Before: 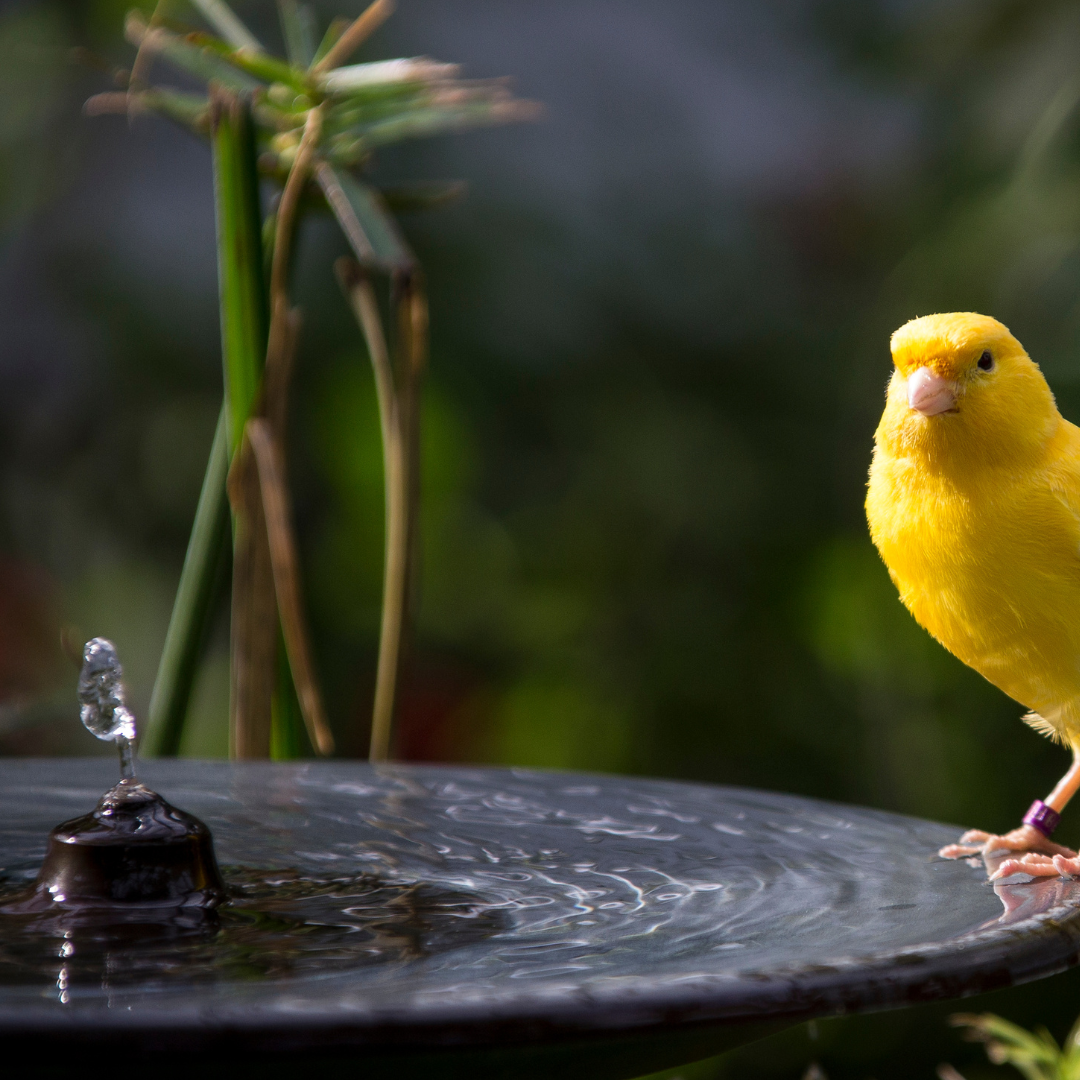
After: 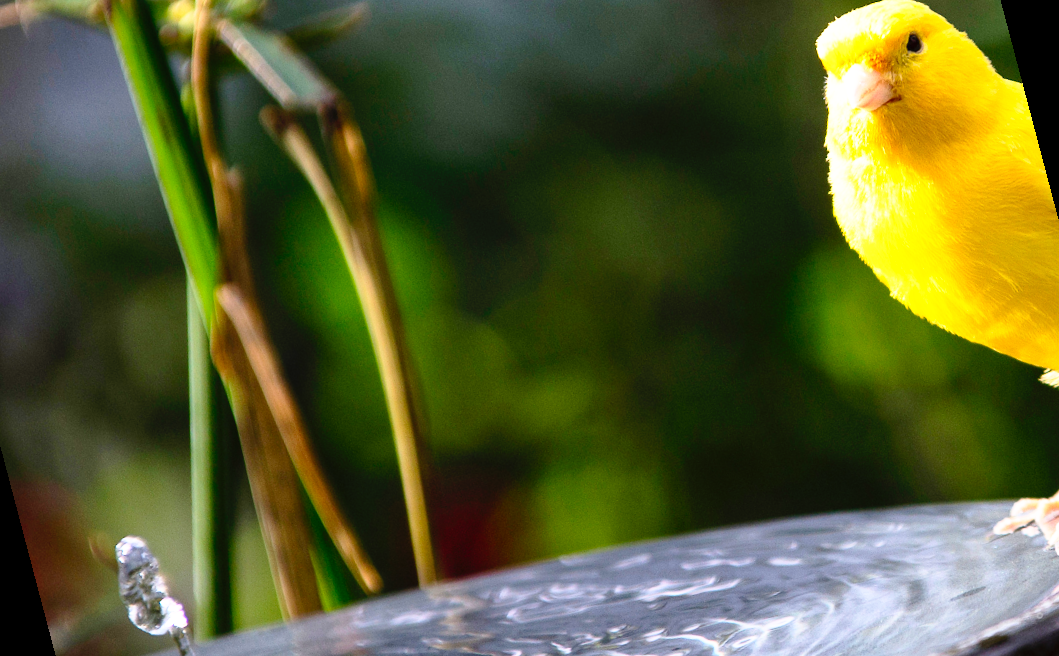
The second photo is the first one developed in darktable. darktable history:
tone equalizer: -8 EV -0.001 EV, -7 EV 0.001 EV, -6 EV -0.002 EV, -5 EV -0.003 EV, -4 EV -0.062 EV, -3 EV -0.222 EV, -2 EV -0.267 EV, -1 EV 0.105 EV, +0 EV 0.303 EV
rotate and perspective: rotation -14.8°, crop left 0.1, crop right 0.903, crop top 0.25, crop bottom 0.748
base curve: curves: ch0 [(0, 0) (0.012, 0.01) (0.073, 0.168) (0.31, 0.711) (0.645, 0.957) (1, 1)], preserve colors none
contrast brightness saturation: contrast 0.2, brightness 0.16, saturation 0.22
